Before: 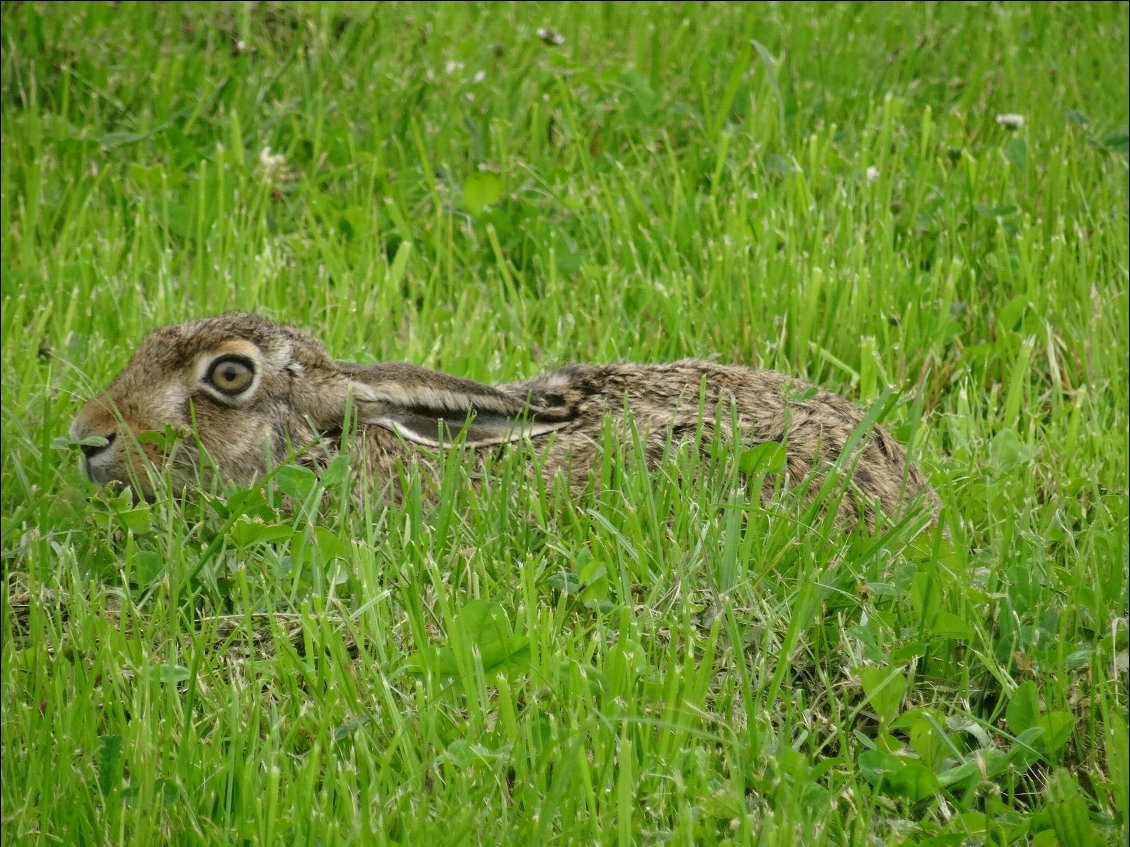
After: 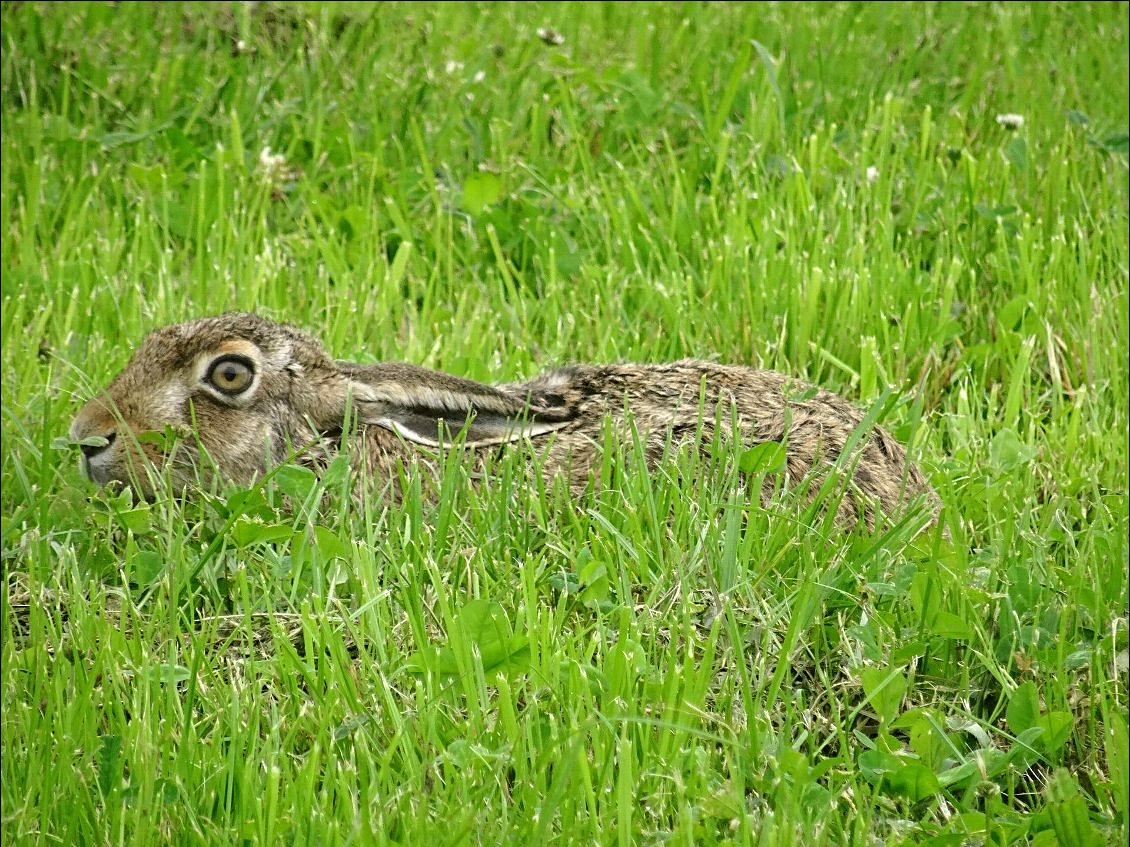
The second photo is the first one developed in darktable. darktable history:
sharpen: on, module defaults
exposure: exposure 0.407 EV, compensate exposure bias true, compensate highlight preservation false
